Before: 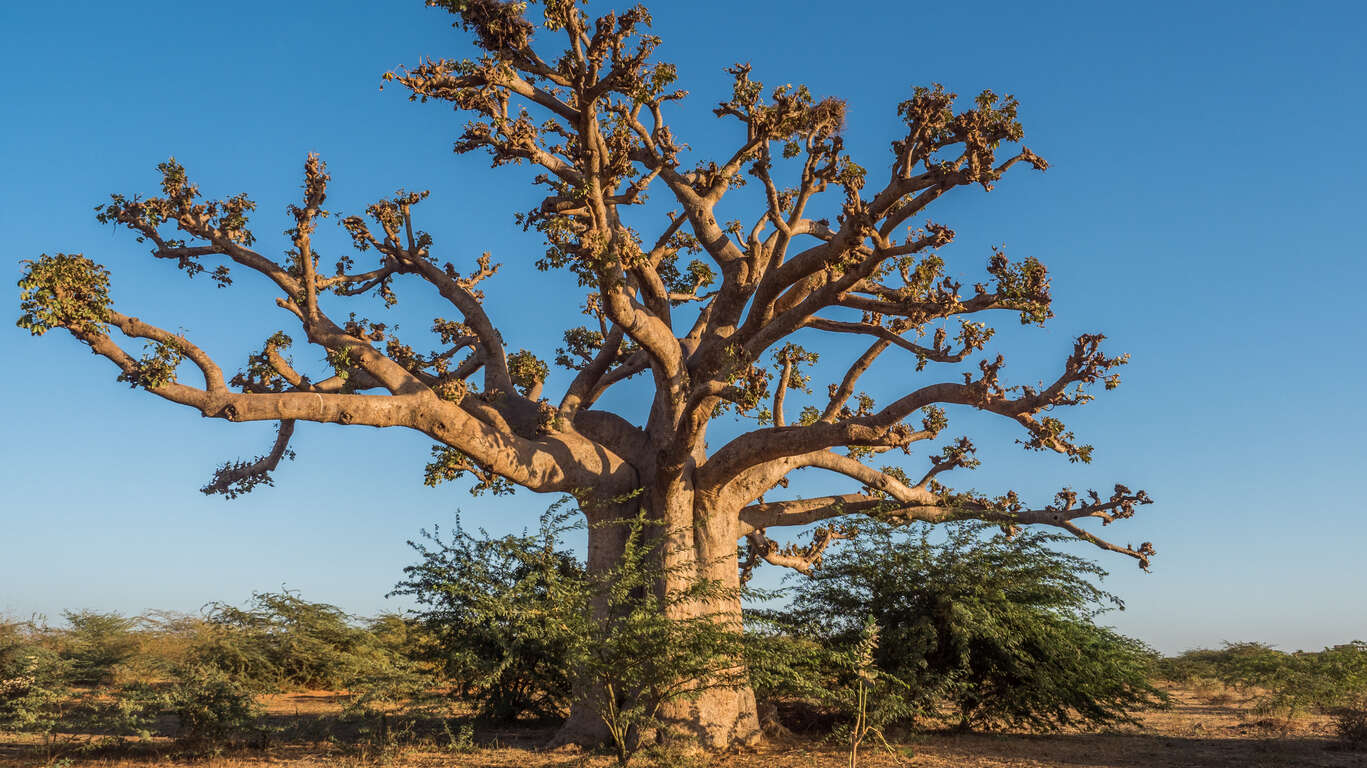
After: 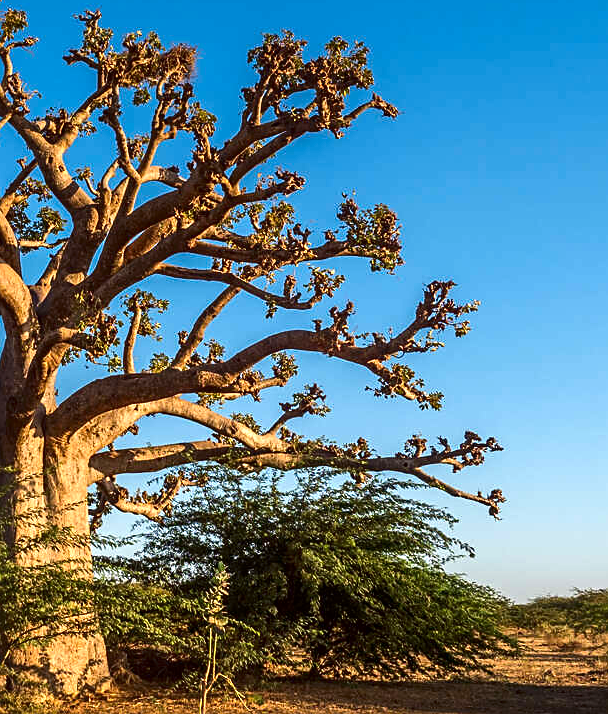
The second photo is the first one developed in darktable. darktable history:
sharpen: on, module defaults
crop: left 47.602%, top 6.921%, right 7.892%
exposure: exposure 0.55 EV, compensate highlight preservation false
contrast brightness saturation: contrast 0.124, brightness -0.12, saturation 0.199
